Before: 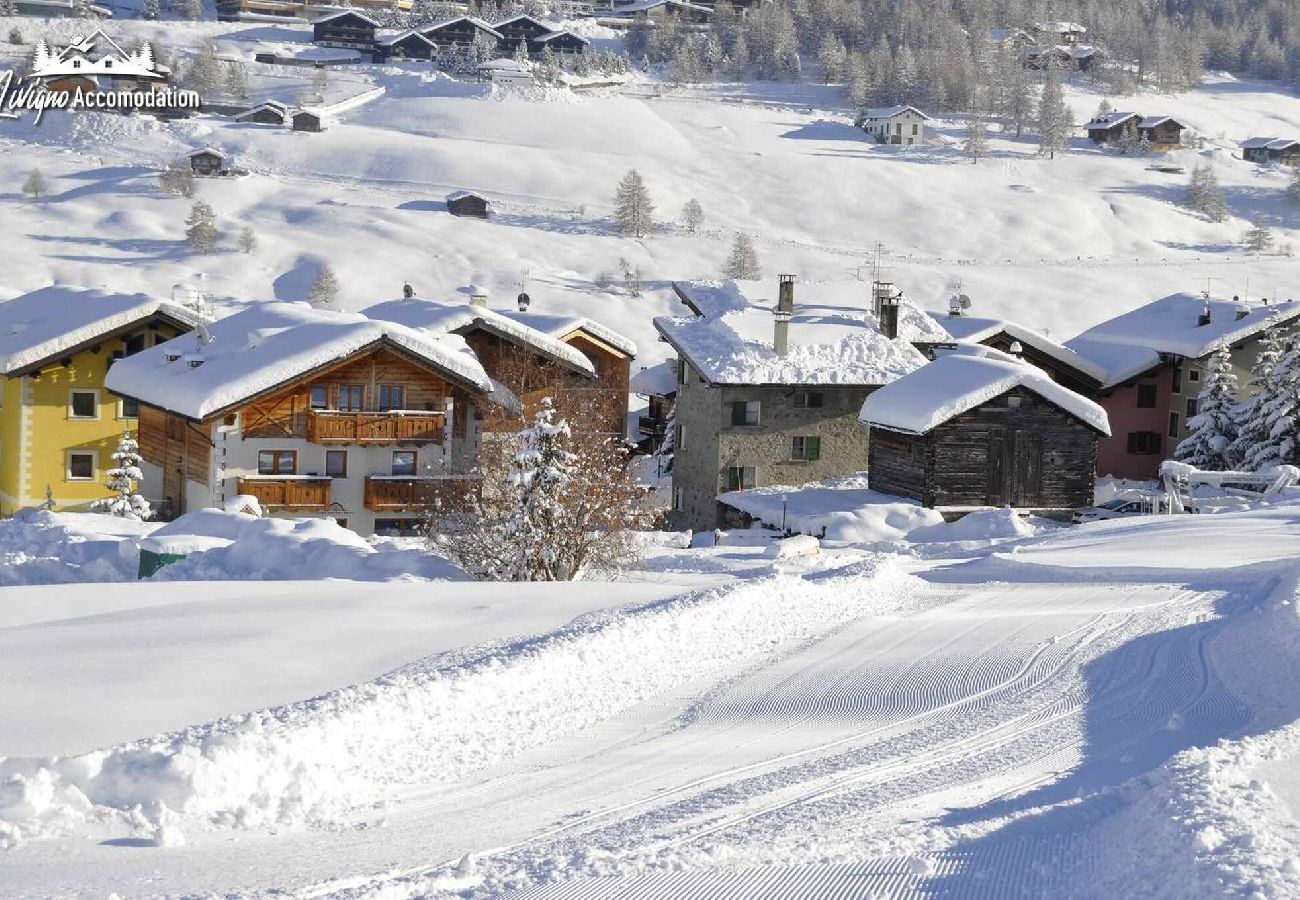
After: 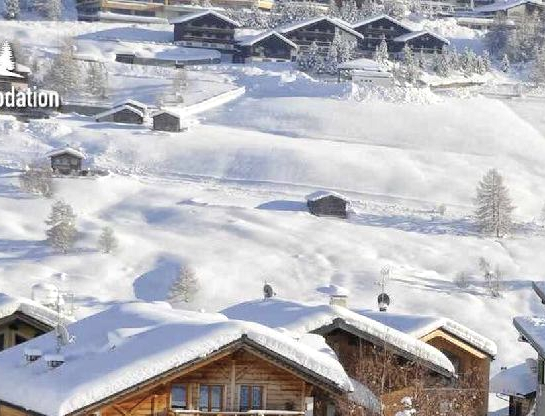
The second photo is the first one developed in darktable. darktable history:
global tonemap: drago (1, 100), detail 1
crop and rotate: left 10.817%, top 0.062%, right 47.194%, bottom 53.626%
